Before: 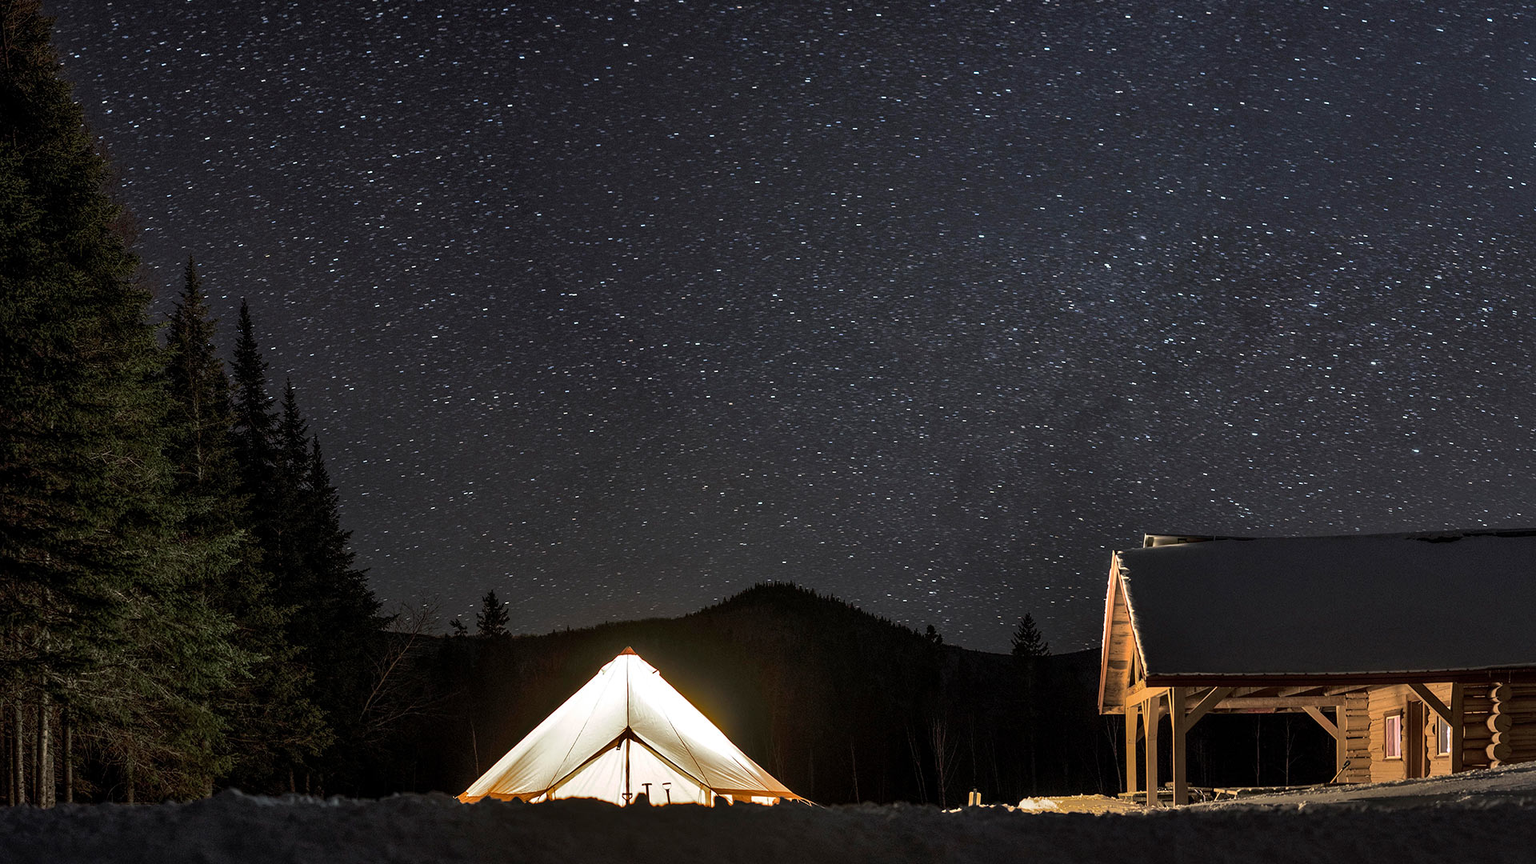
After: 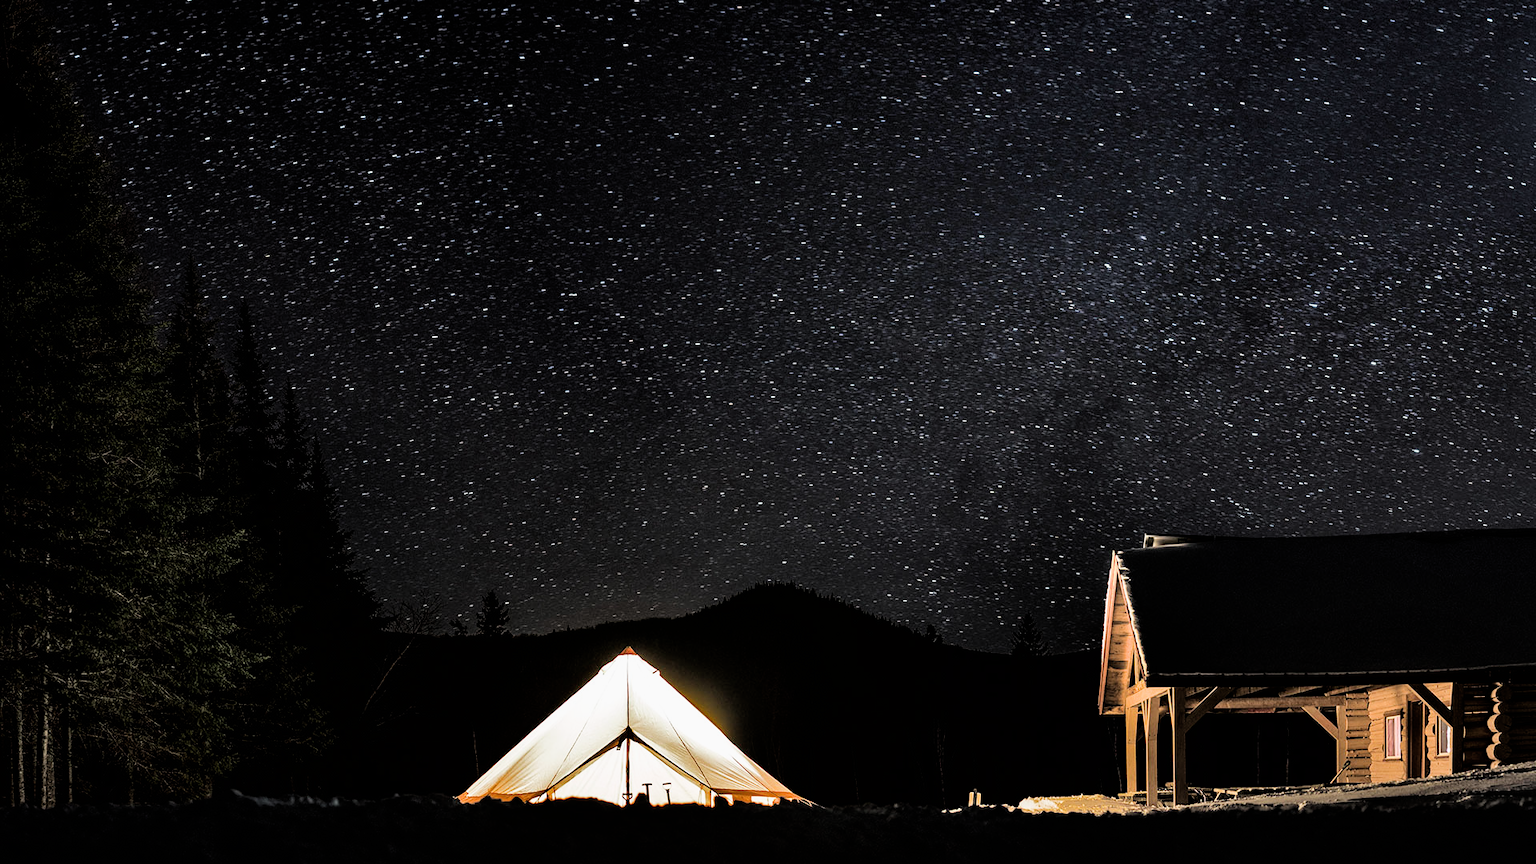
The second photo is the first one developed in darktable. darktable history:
exposure: exposure 0.211 EV, compensate exposure bias true, compensate highlight preservation false
filmic rgb: black relative exposure -5.03 EV, white relative exposure 3.53 EV, hardness 3.16, contrast 1.197, highlights saturation mix -49.36%
tone equalizer: -8 EV -0.443 EV, -7 EV -0.391 EV, -6 EV -0.299 EV, -5 EV -0.241 EV, -3 EV 0.225 EV, -2 EV 0.334 EV, -1 EV 0.375 EV, +0 EV 0.396 EV, mask exposure compensation -0.505 EV
